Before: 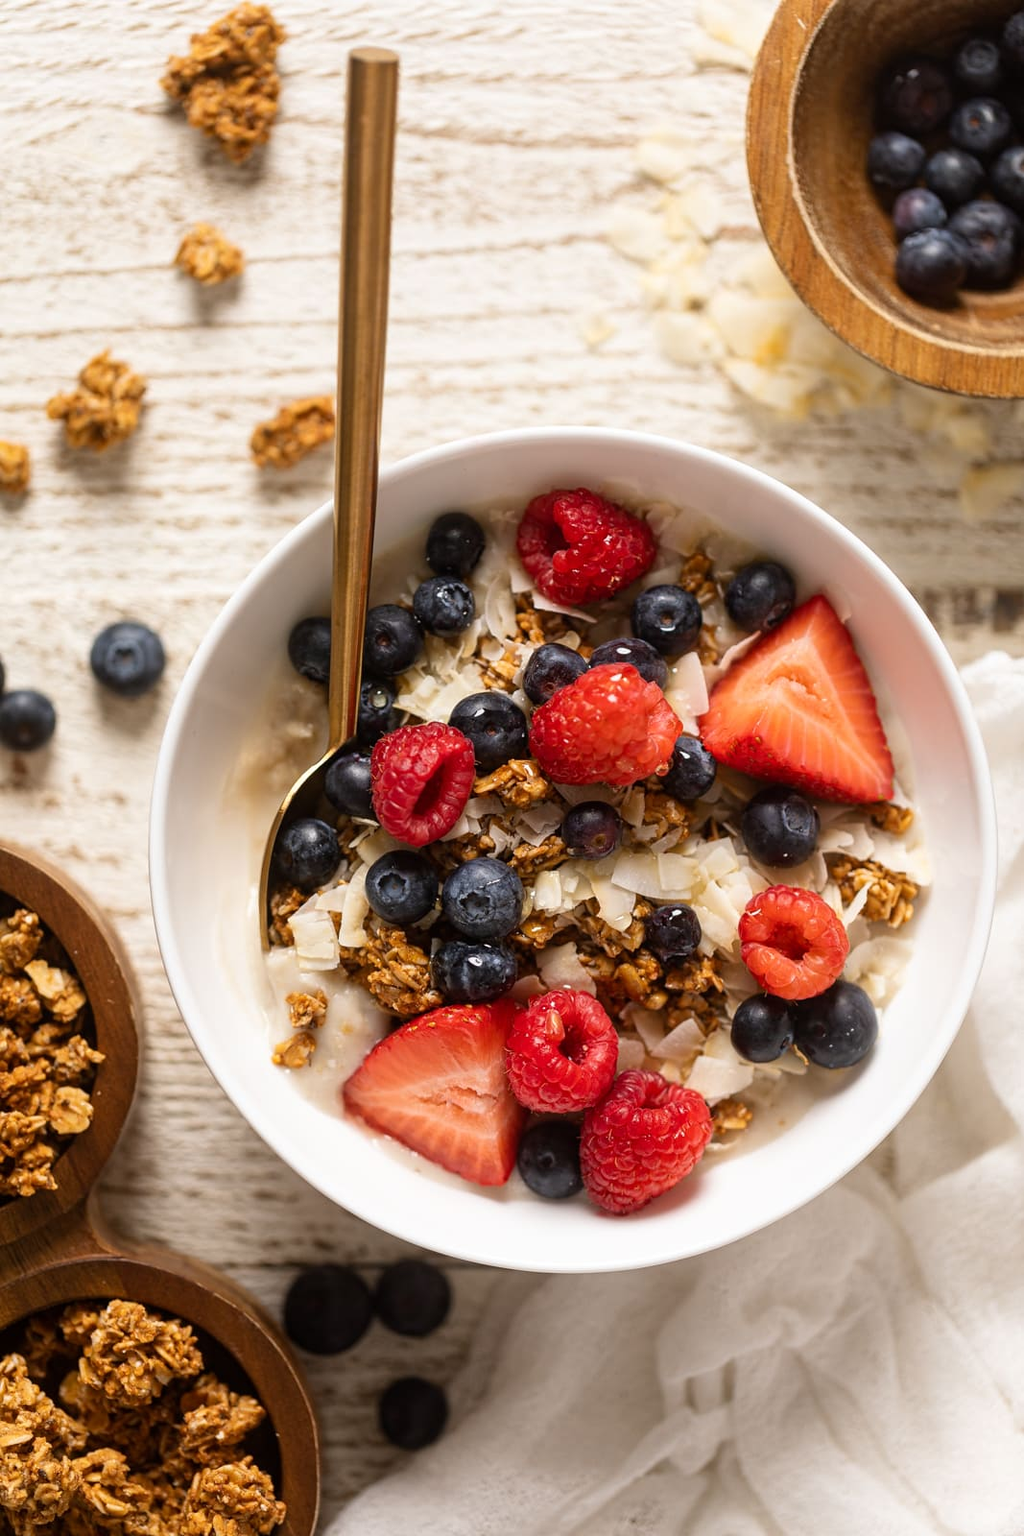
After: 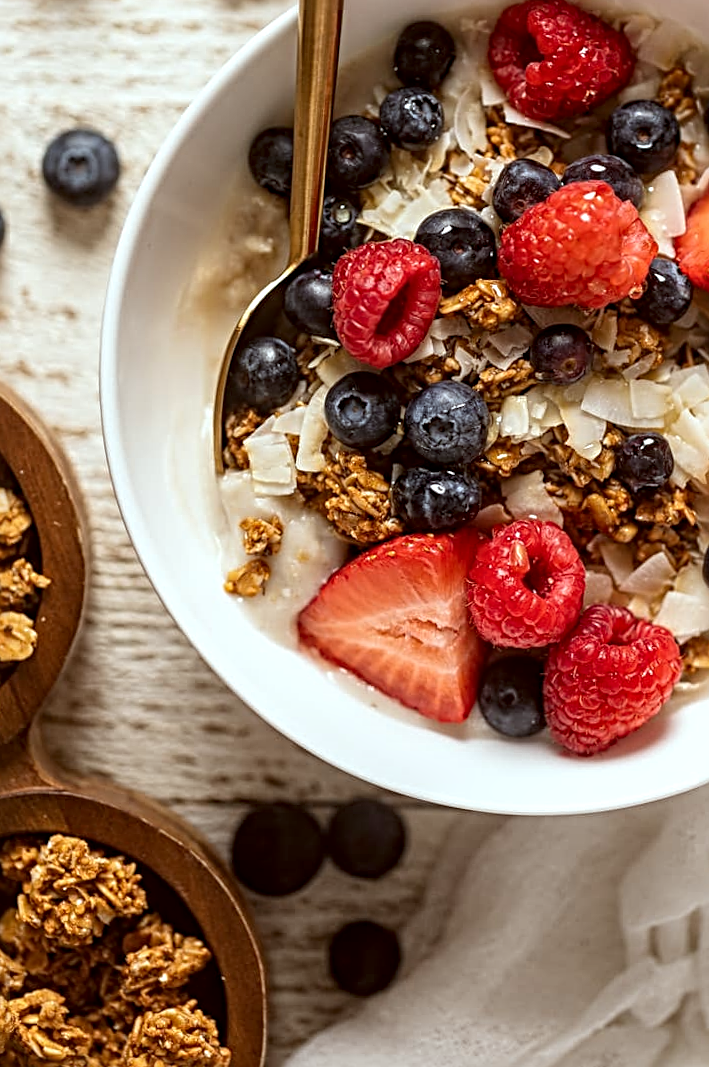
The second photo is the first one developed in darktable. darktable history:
sharpen: radius 3.984
color correction: highlights a* -4.9, highlights b* -3.09, shadows a* 4.01, shadows b* 4.52
local contrast: detail 130%
crop and rotate: angle -0.996°, left 3.947%, top 31.552%, right 27.832%
